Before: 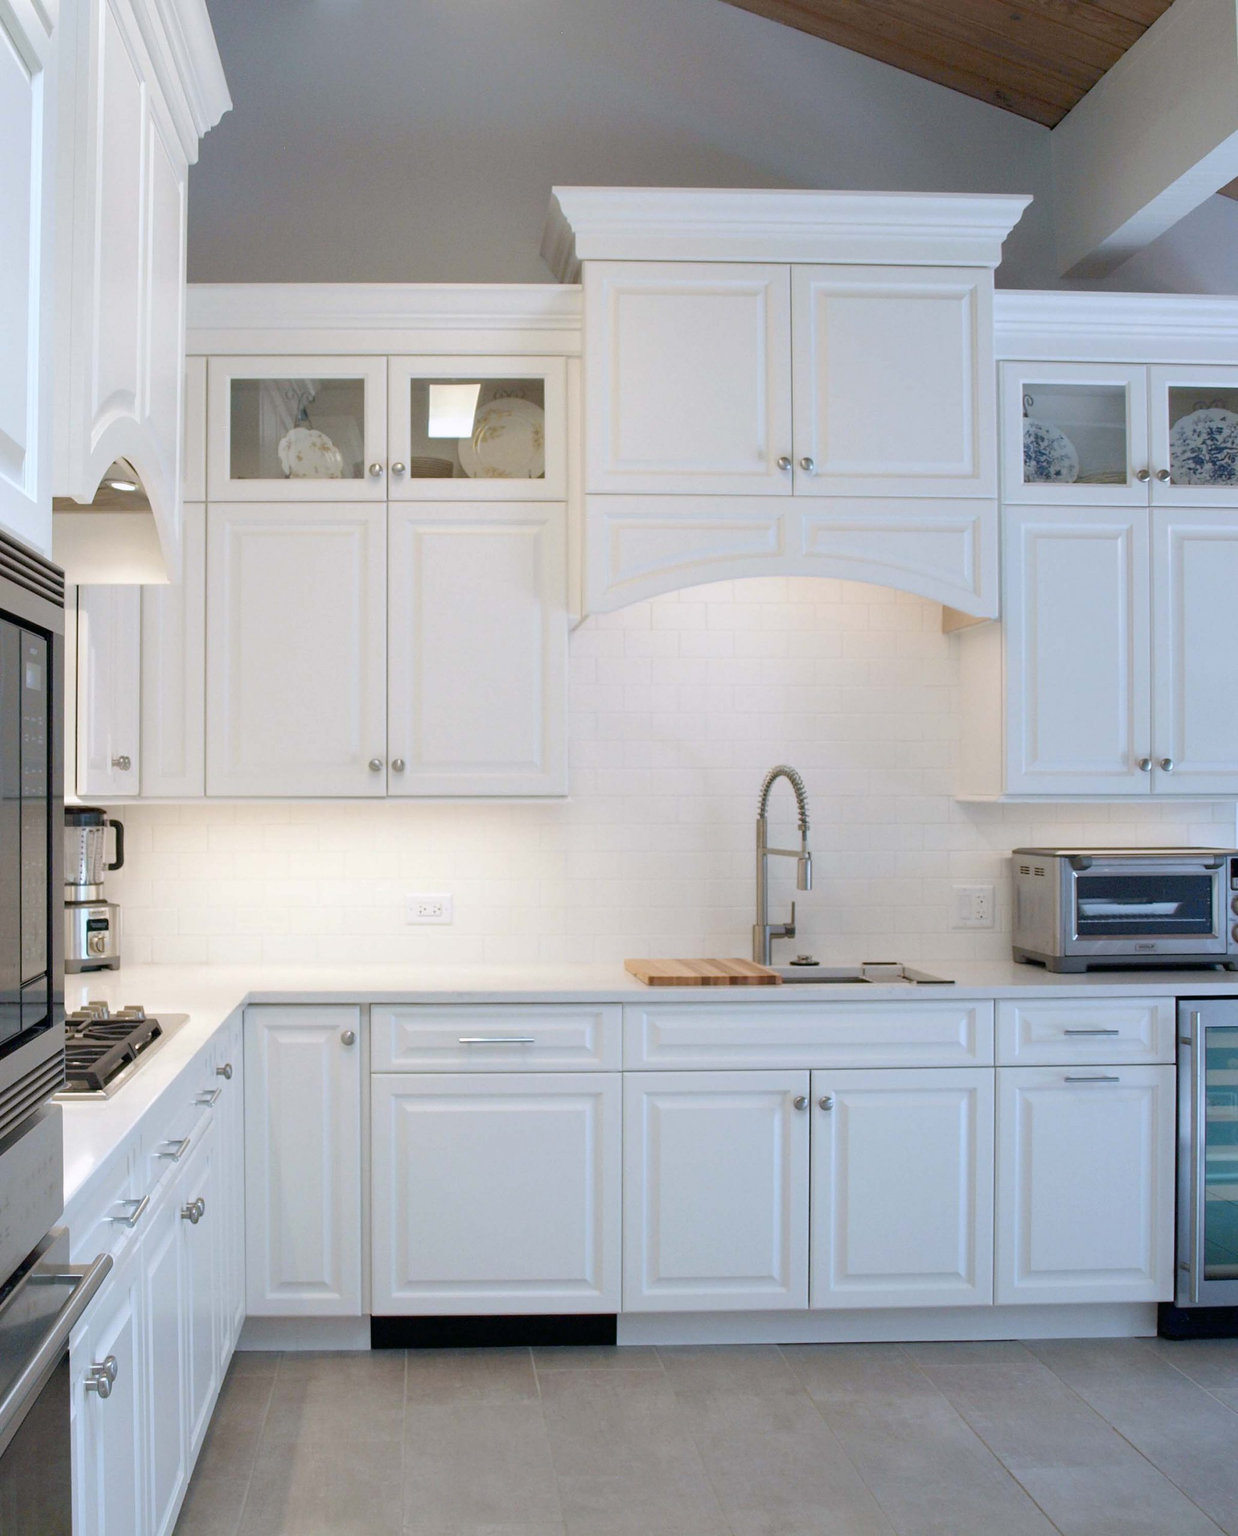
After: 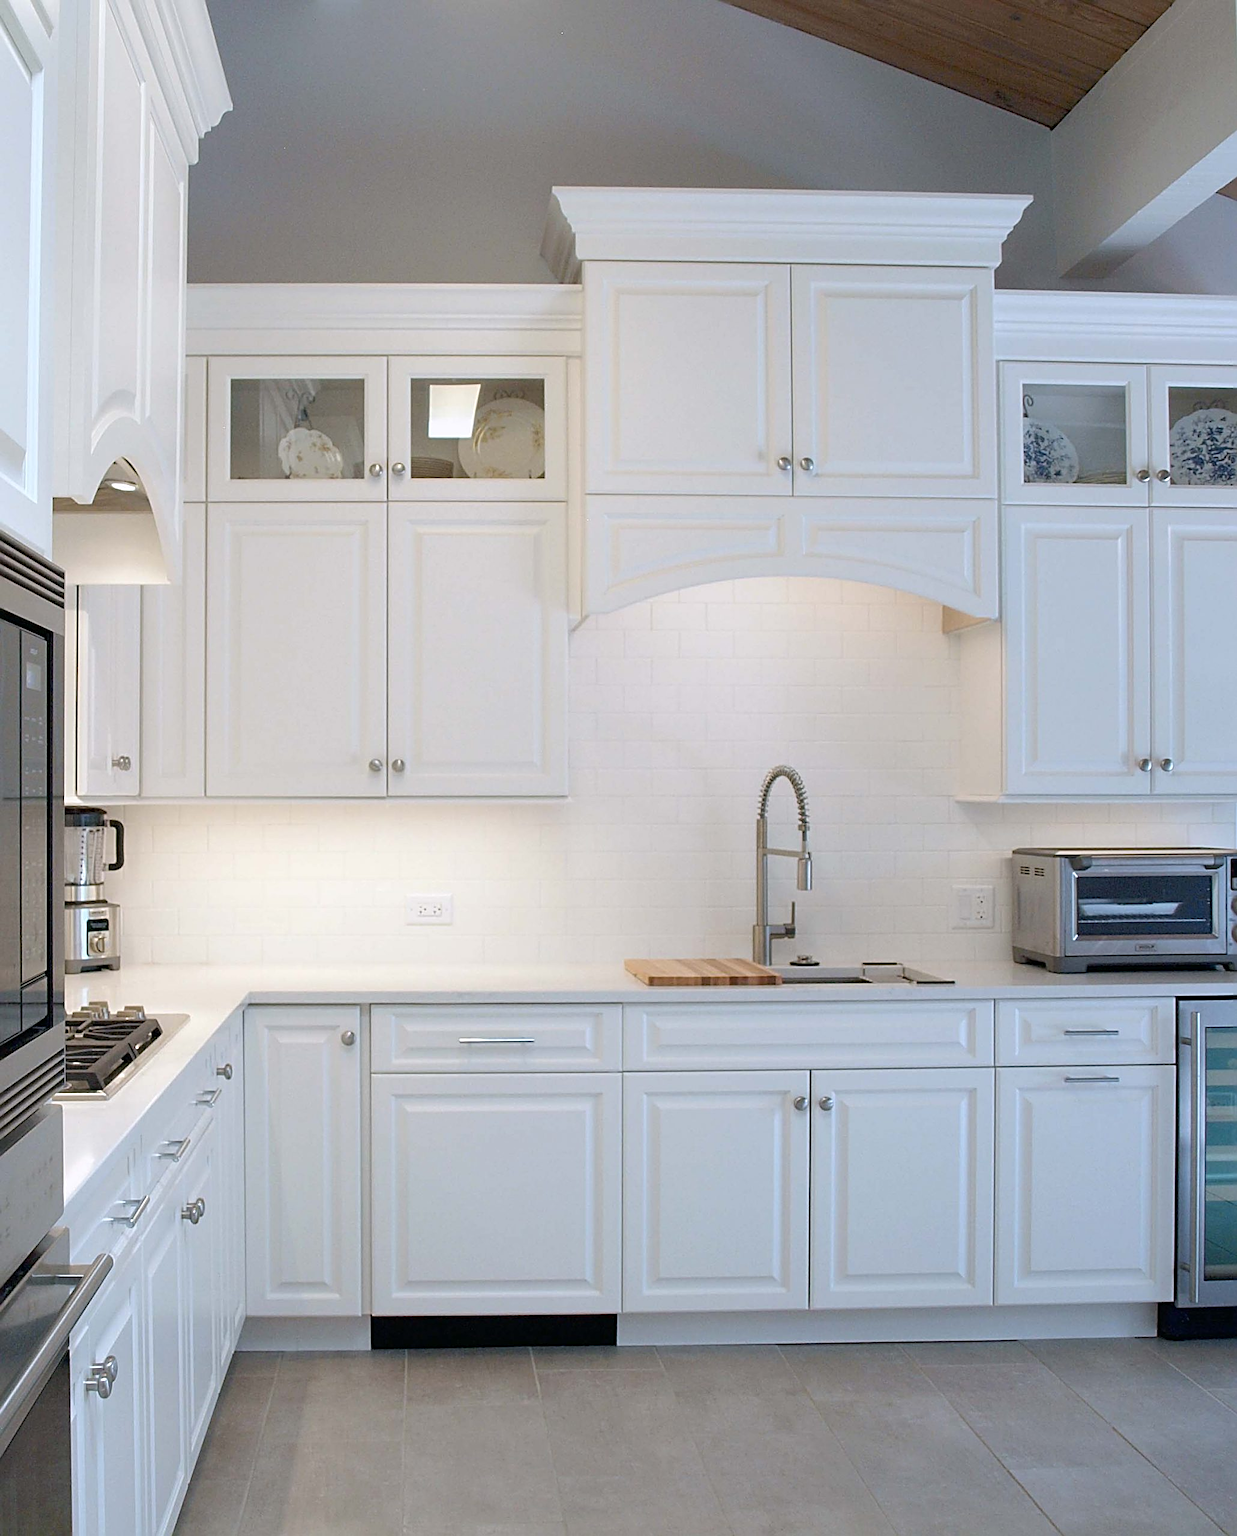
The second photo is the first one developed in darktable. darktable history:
sharpen: radius 2.58, amount 0.699
